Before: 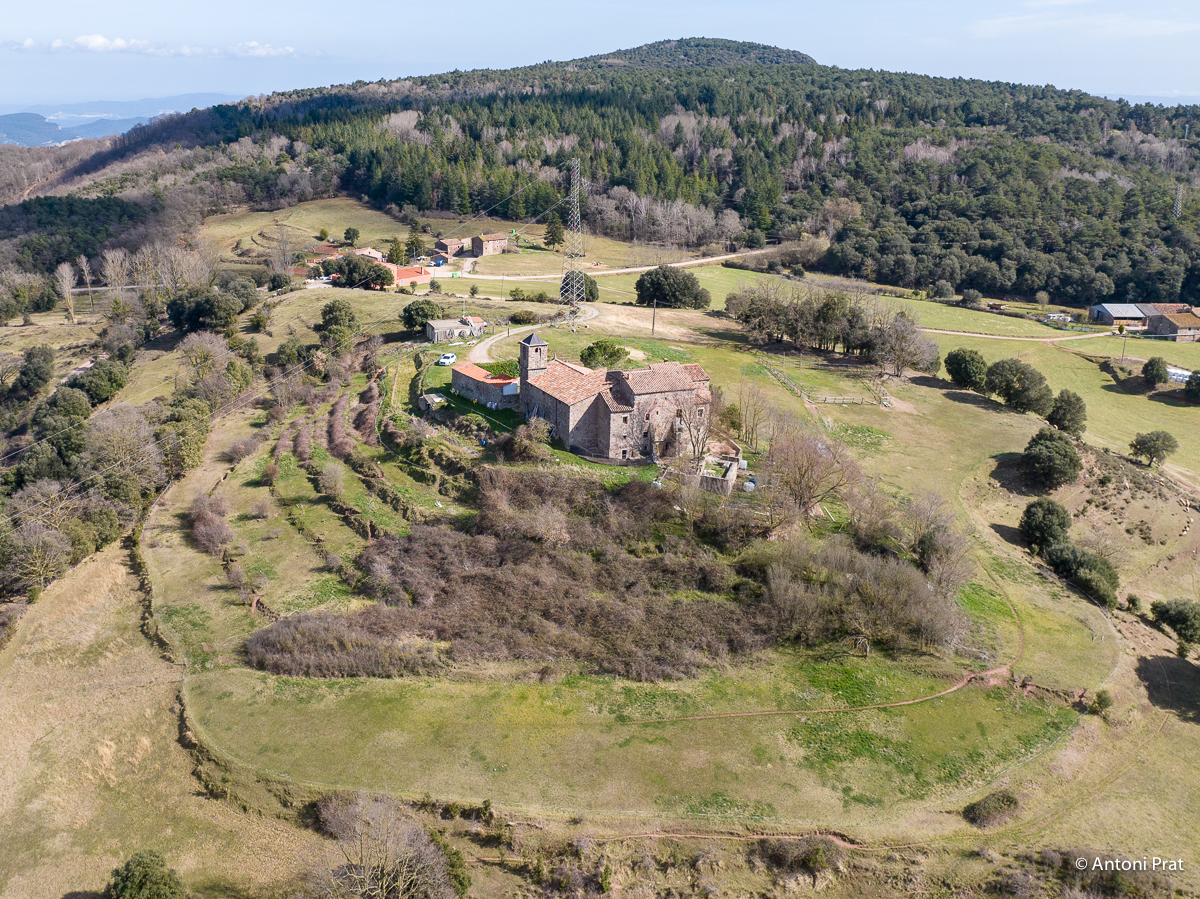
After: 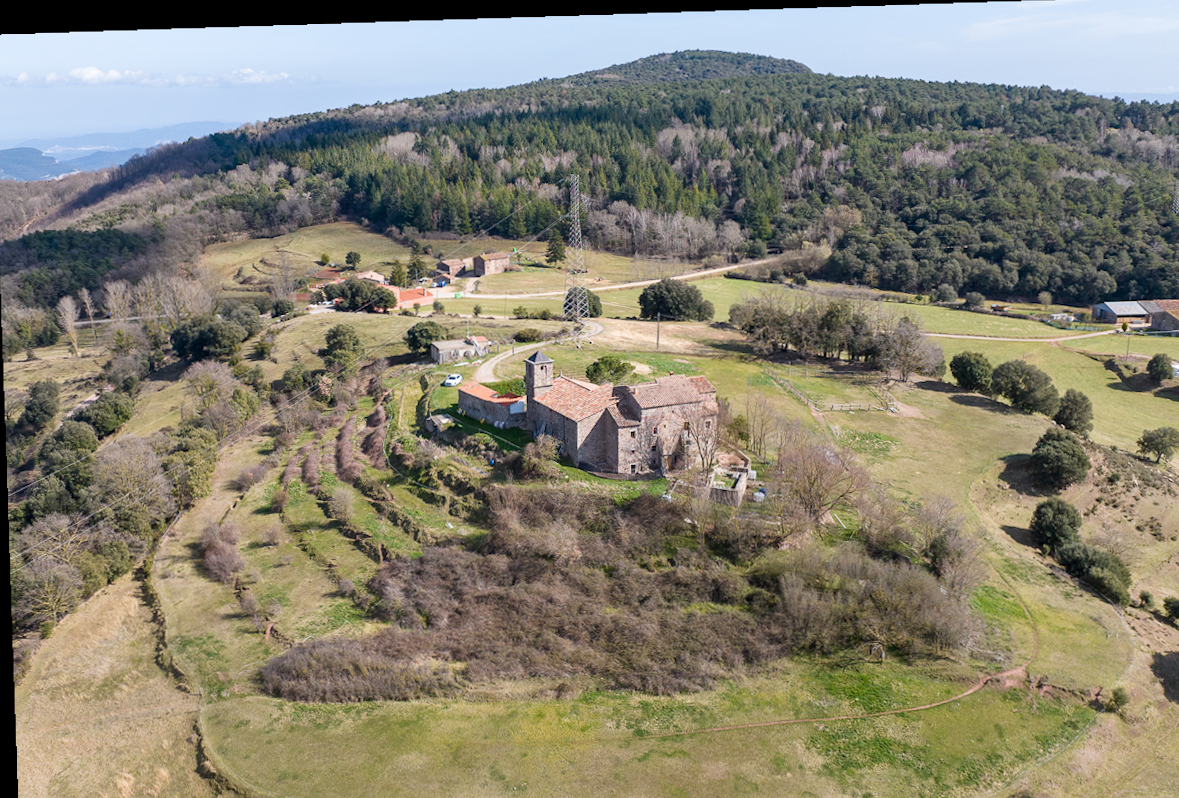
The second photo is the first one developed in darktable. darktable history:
crop and rotate: angle 0.2°, left 0.275%, right 3.127%, bottom 14.18%
rotate and perspective: rotation -1.77°, lens shift (horizontal) 0.004, automatic cropping off
